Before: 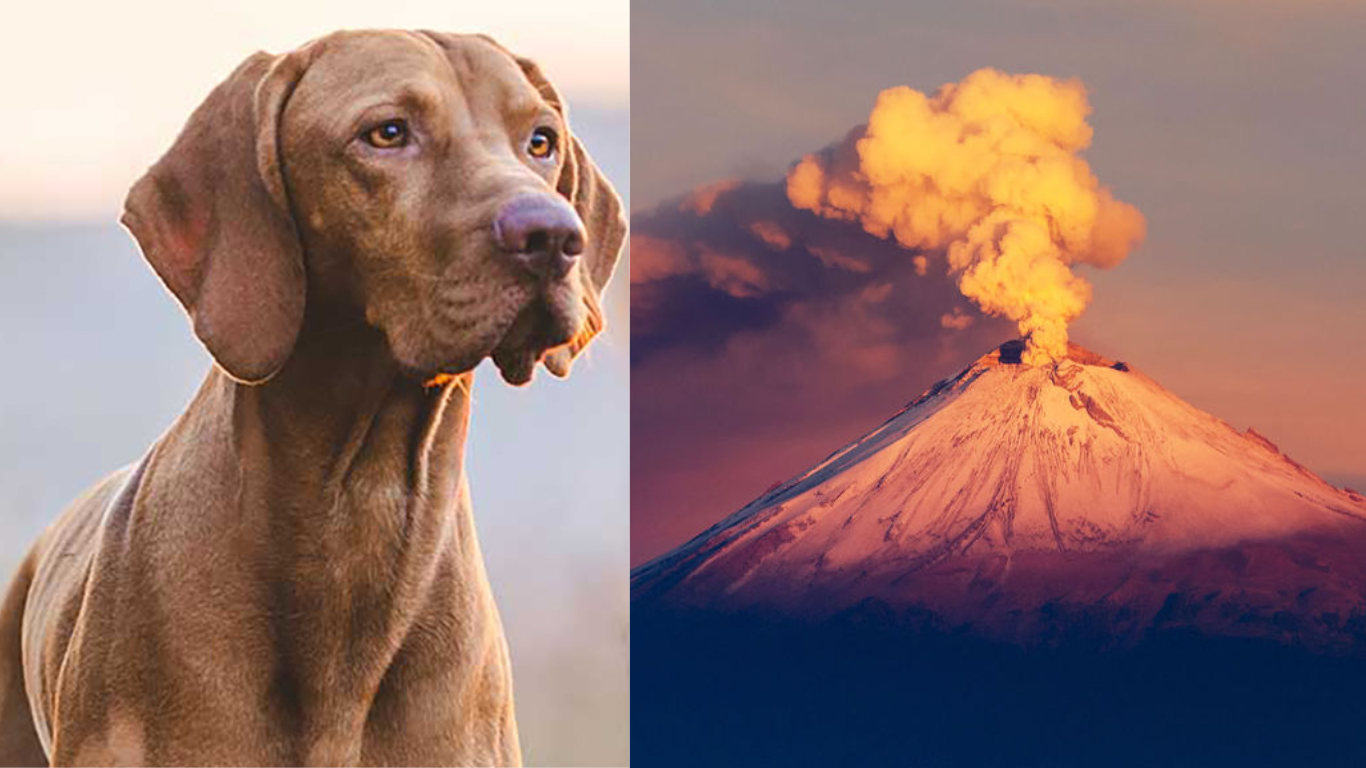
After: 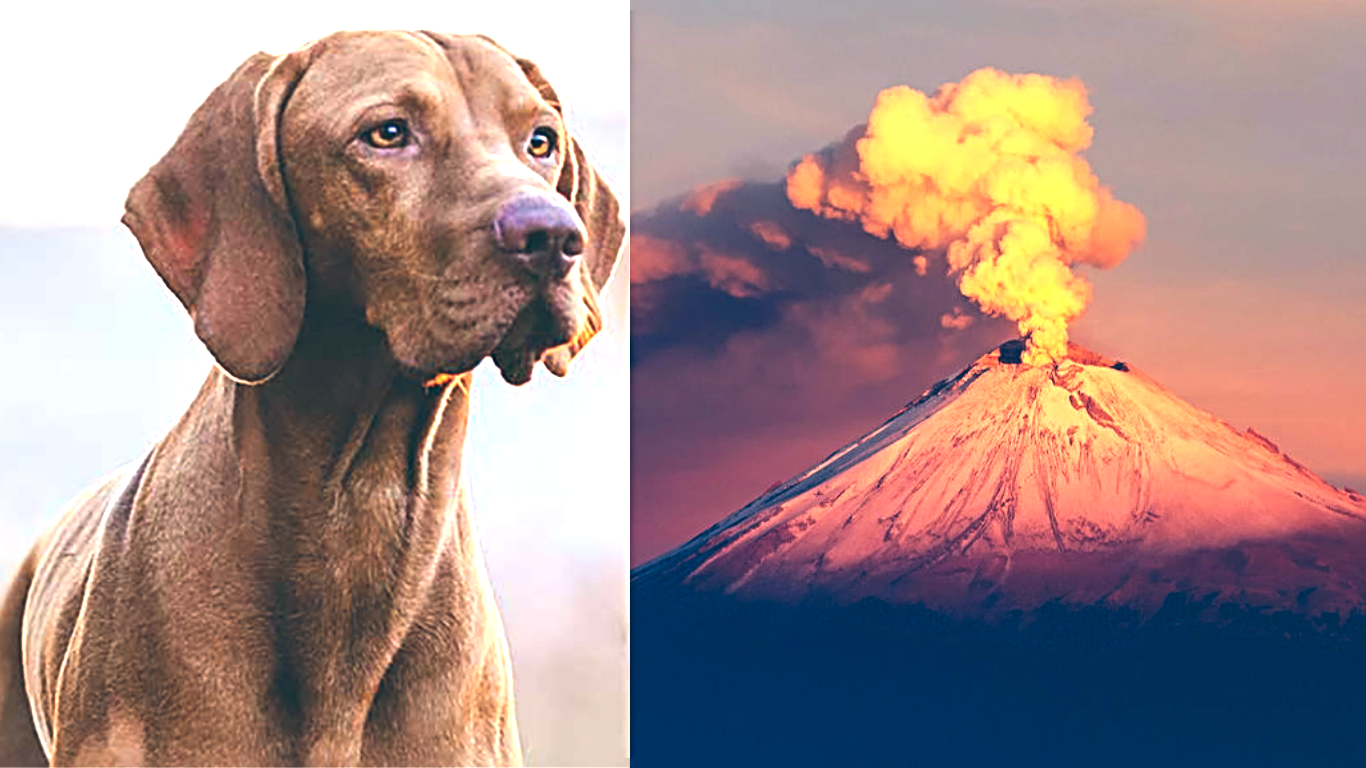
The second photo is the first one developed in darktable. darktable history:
exposure: black level correction 0, exposure 0.5 EV, compensate exposure bias true, compensate highlight preservation false
color balance: lift [1.016, 0.983, 1, 1.017], gamma [0.958, 1, 1, 1], gain [0.981, 1.007, 0.993, 1.002], input saturation 118.26%, contrast 13.43%, contrast fulcrum 21.62%, output saturation 82.76%
sharpen: radius 4
